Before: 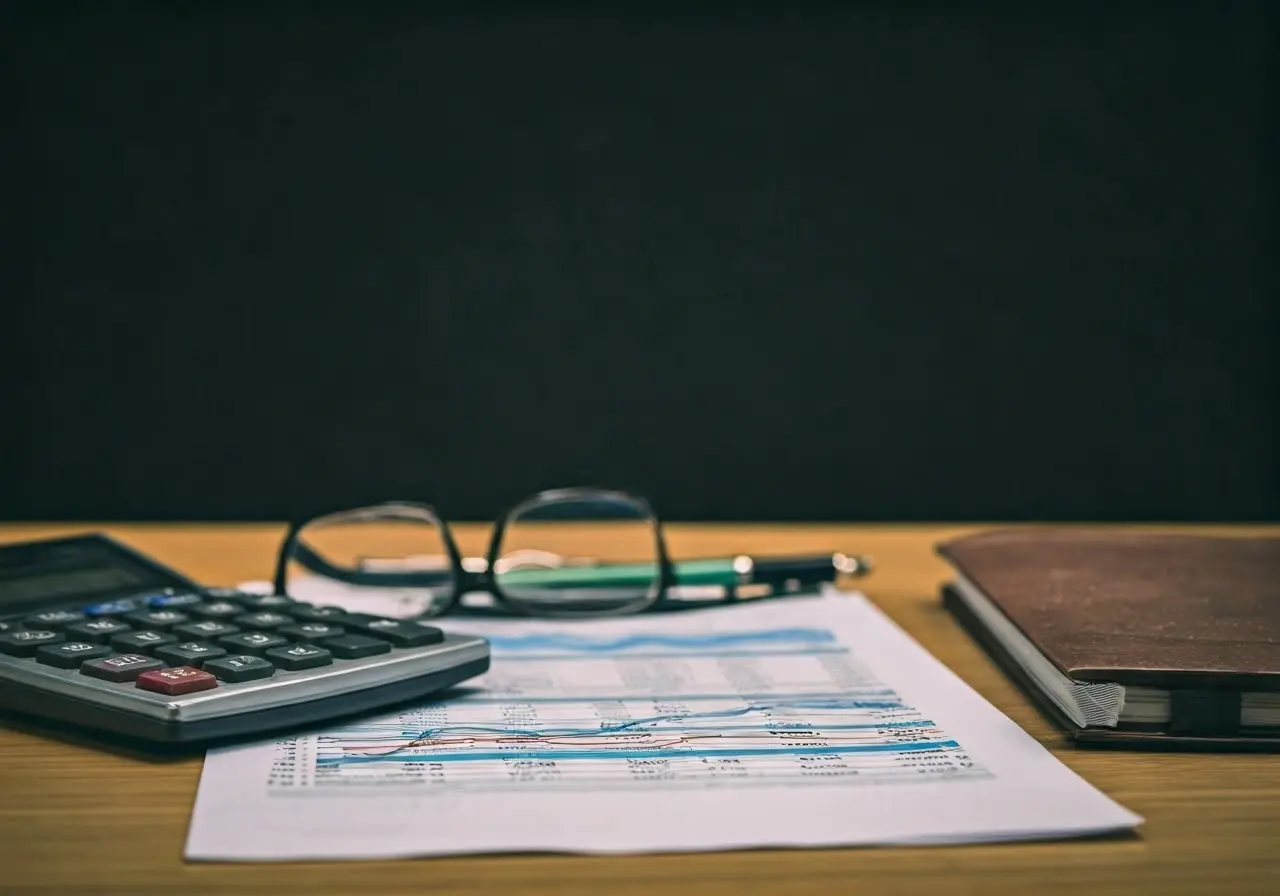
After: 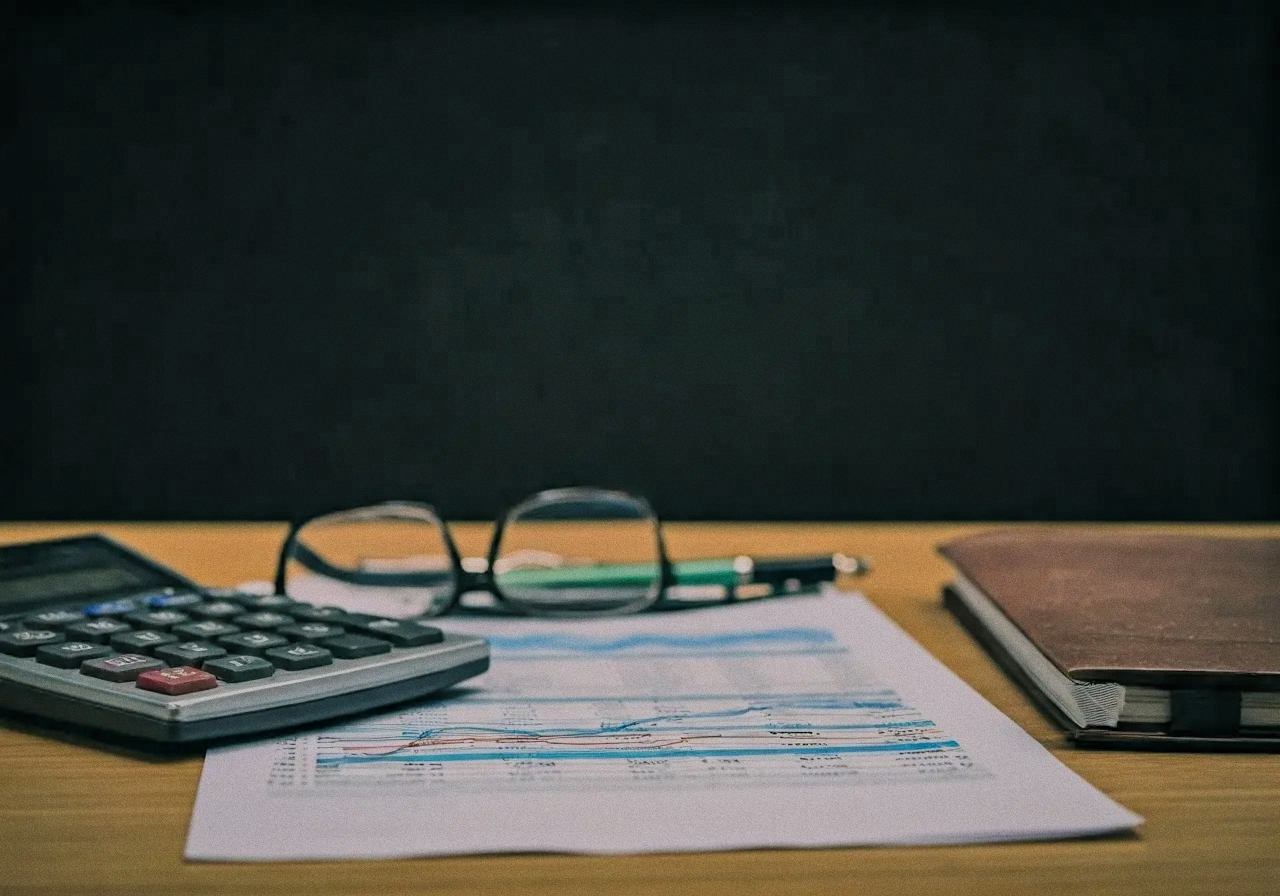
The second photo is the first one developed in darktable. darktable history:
shadows and highlights: shadows 32, highlights -32, soften with gaussian
filmic rgb: black relative exposure -8.79 EV, white relative exposure 4.98 EV, threshold 3 EV, target black luminance 0%, hardness 3.77, latitude 66.33%, contrast 0.822, shadows ↔ highlights balance 20%, color science v5 (2021), contrast in shadows safe, contrast in highlights safe, enable highlight reconstruction true
grain: coarseness 0.09 ISO
